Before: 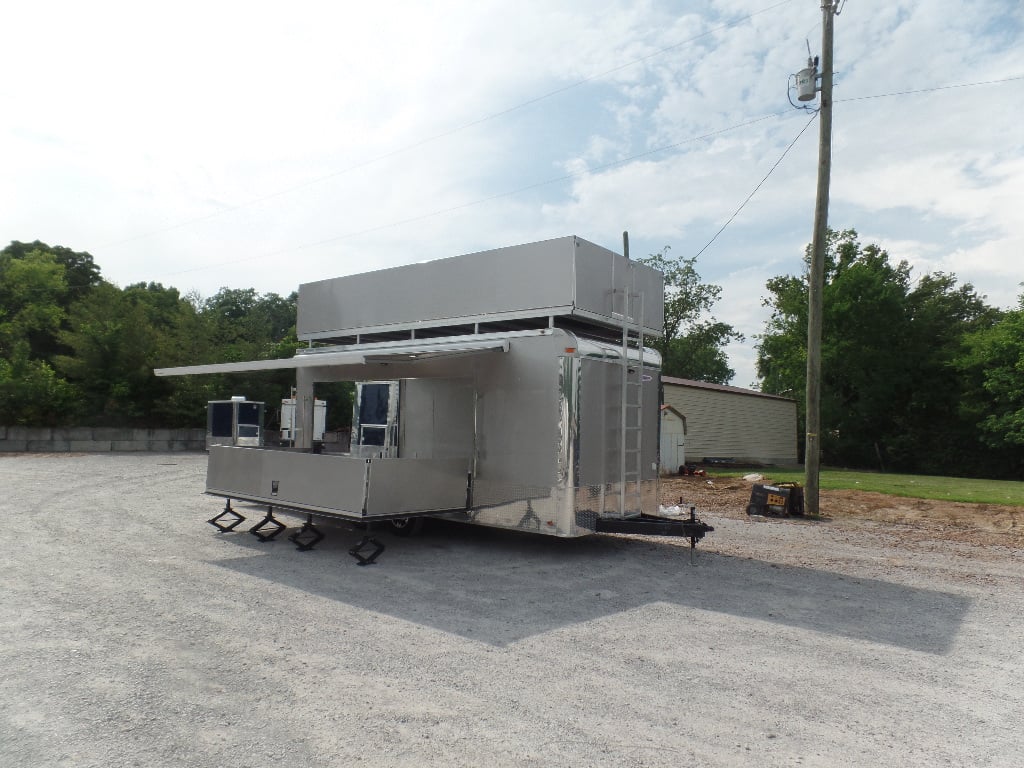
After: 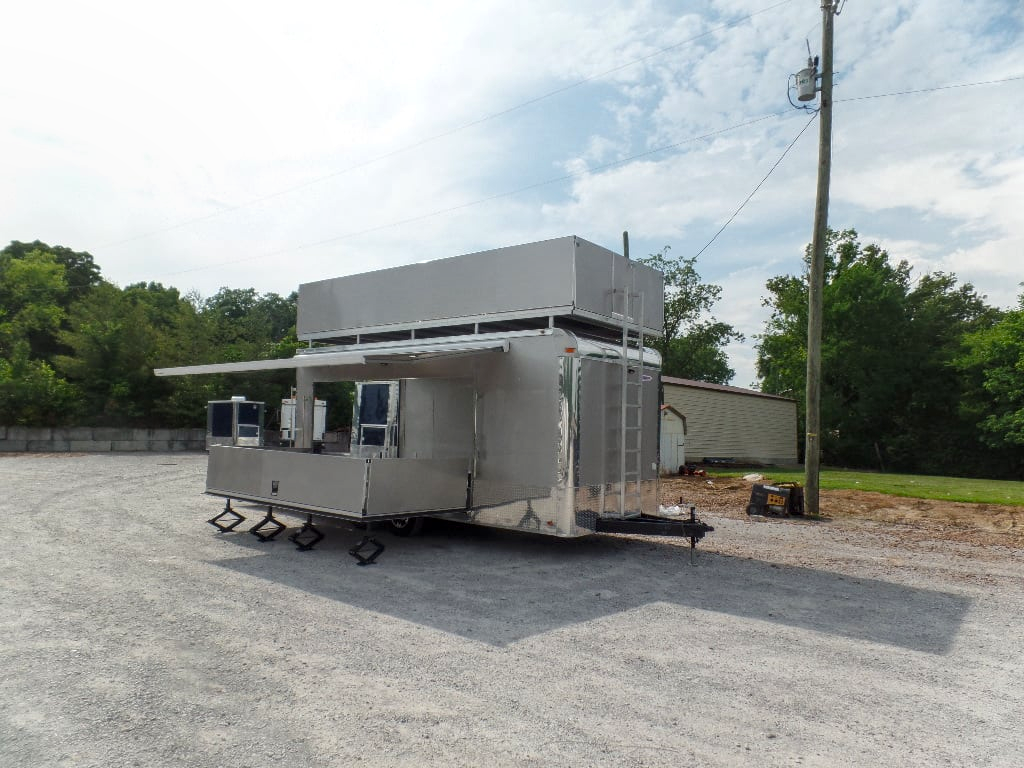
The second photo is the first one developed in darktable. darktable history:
color balance: output saturation 120%
local contrast: on, module defaults
